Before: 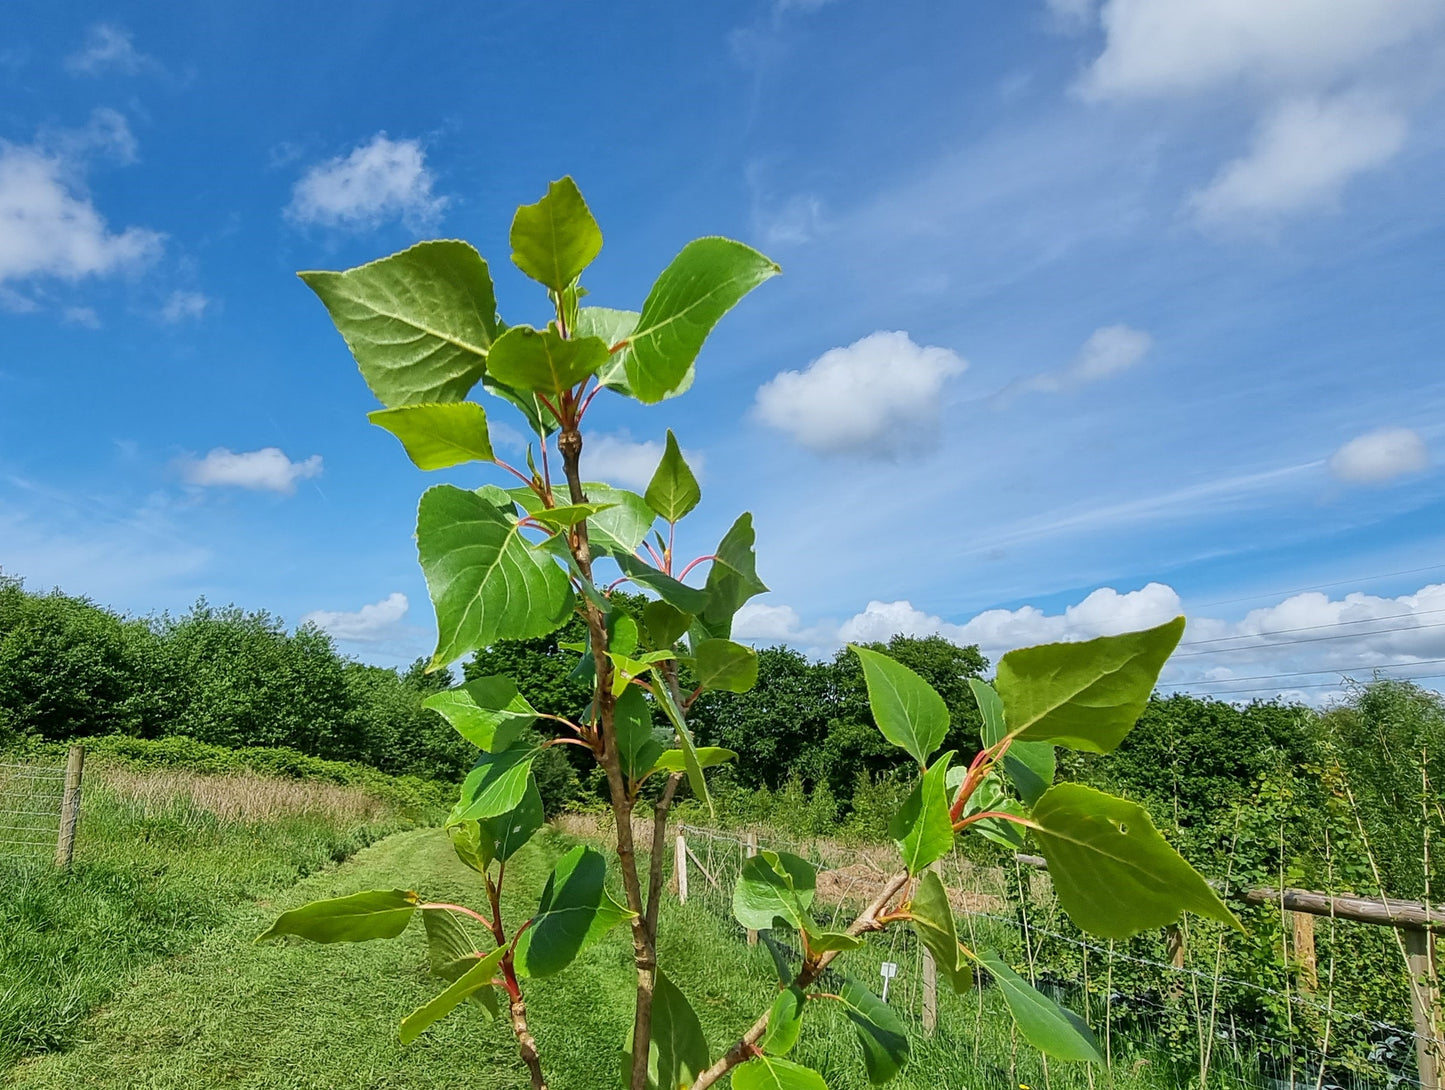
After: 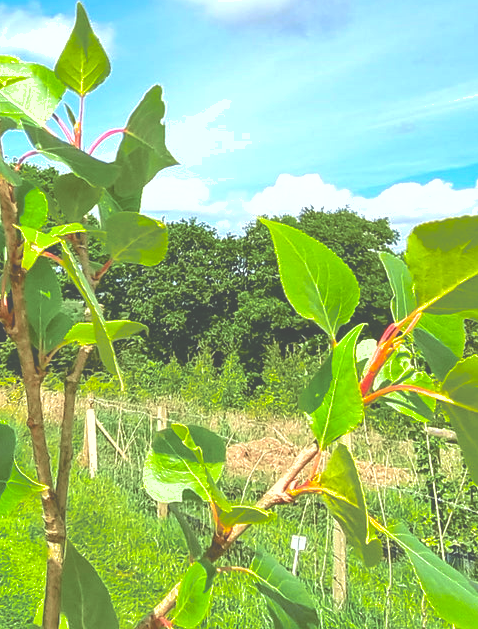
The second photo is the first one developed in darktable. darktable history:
exposure: black level correction -0.023, exposure 1.397 EV, compensate highlight preservation false
crop: left 40.878%, top 39.176%, right 25.993%, bottom 3.081%
tone curve: curves: ch0 [(0, 0.018) (0.036, 0.038) (0.15, 0.131) (0.27, 0.247) (0.545, 0.561) (0.761, 0.761) (1, 0.919)]; ch1 [(0, 0) (0.179, 0.173) (0.322, 0.32) (0.429, 0.431) (0.502, 0.5) (0.519, 0.522) (0.562, 0.588) (0.625, 0.67) (0.711, 0.745) (1, 1)]; ch2 [(0, 0) (0.29, 0.295) (0.404, 0.436) (0.497, 0.499) (0.521, 0.523) (0.561, 0.605) (0.657, 0.655) (0.712, 0.764) (1, 1)], color space Lab, independent channels, preserve colors none
shadows and highlights: on, module defaults
